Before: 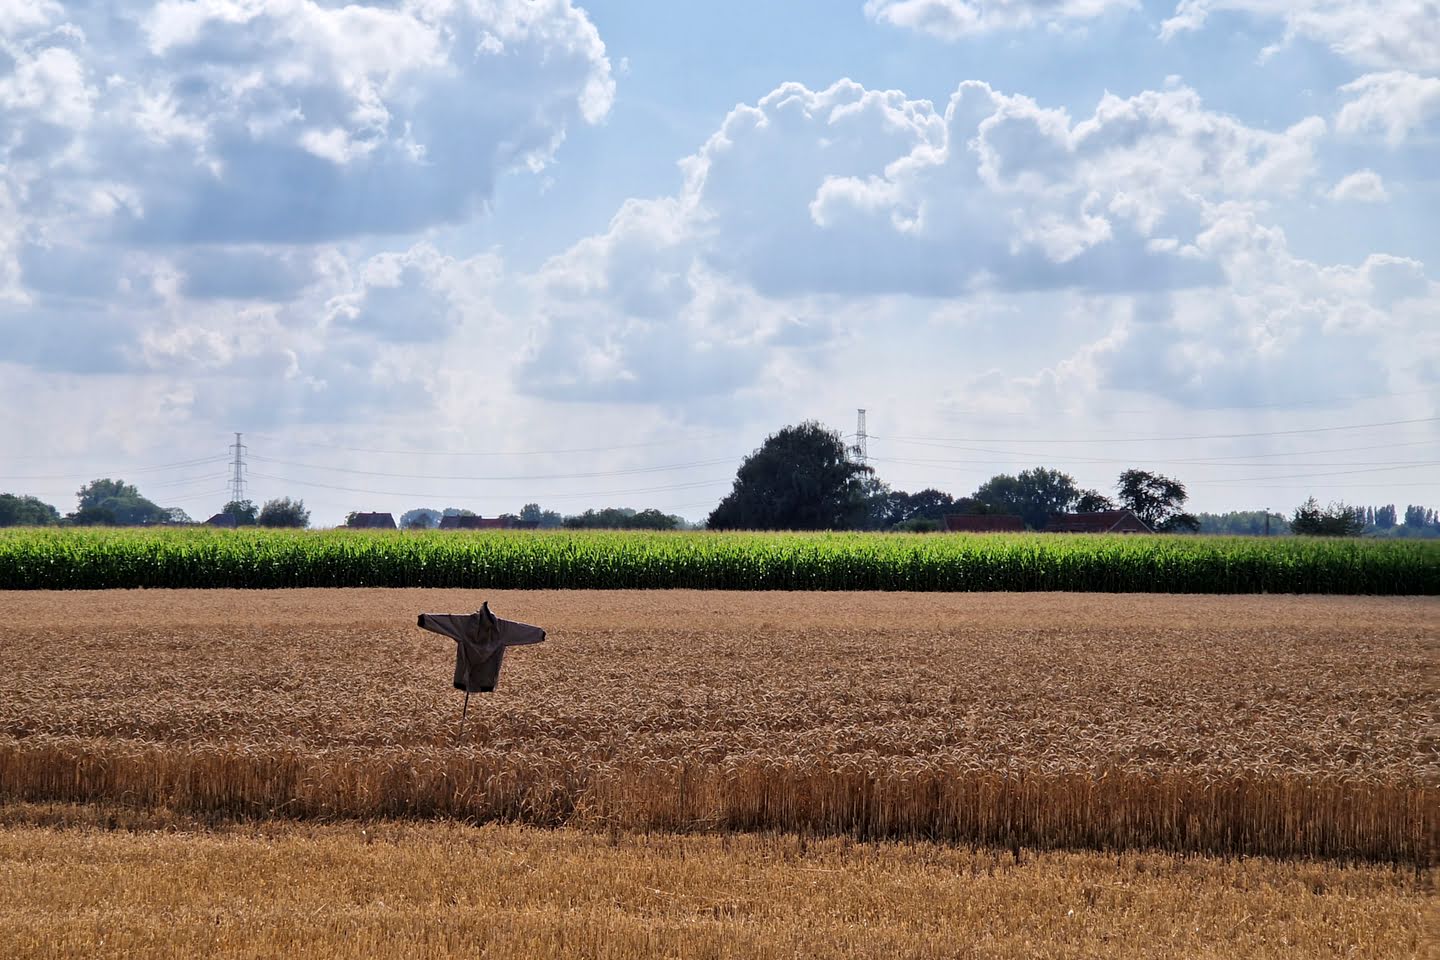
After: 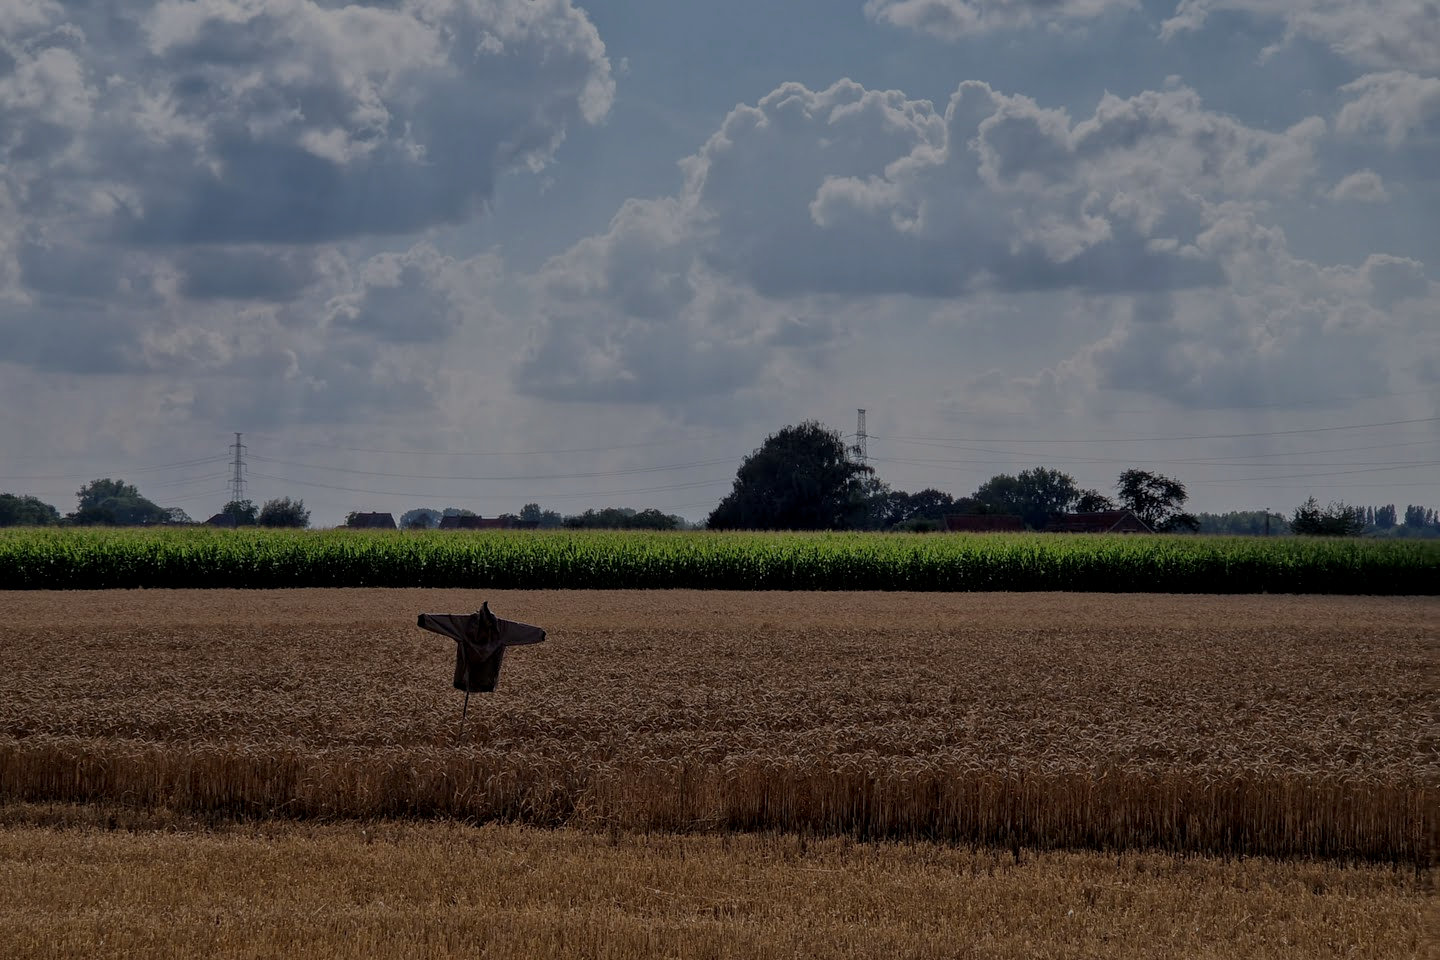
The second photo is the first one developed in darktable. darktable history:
local contrast: on, module defaults
exposure: black level correction 0, exposure -0.766 EV
